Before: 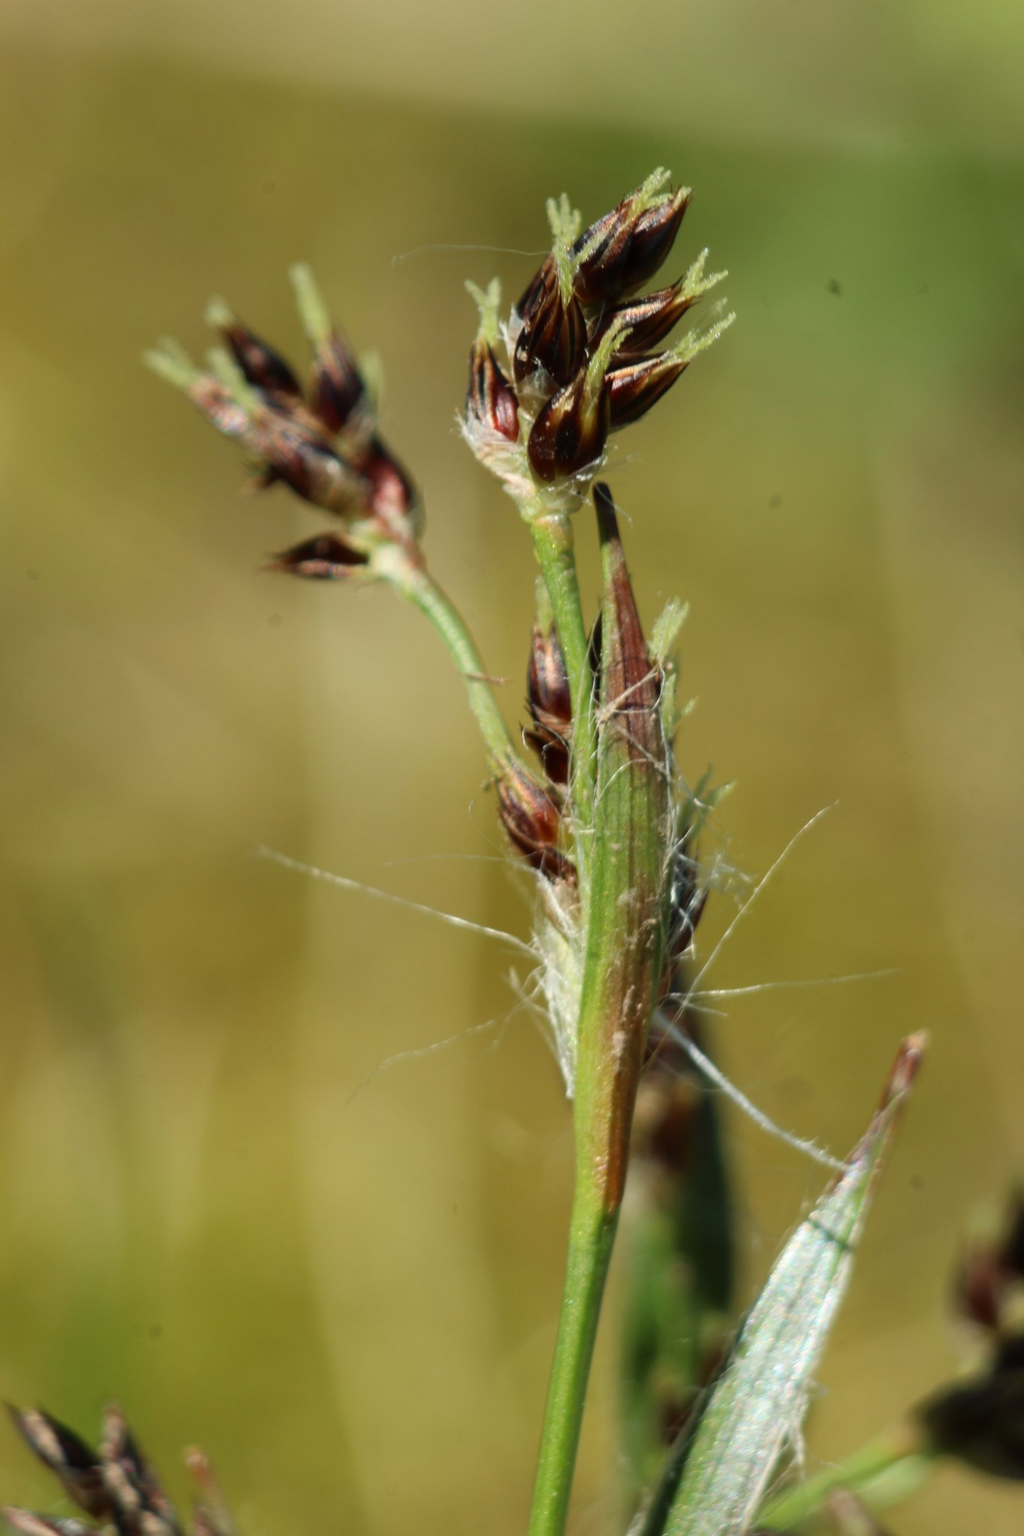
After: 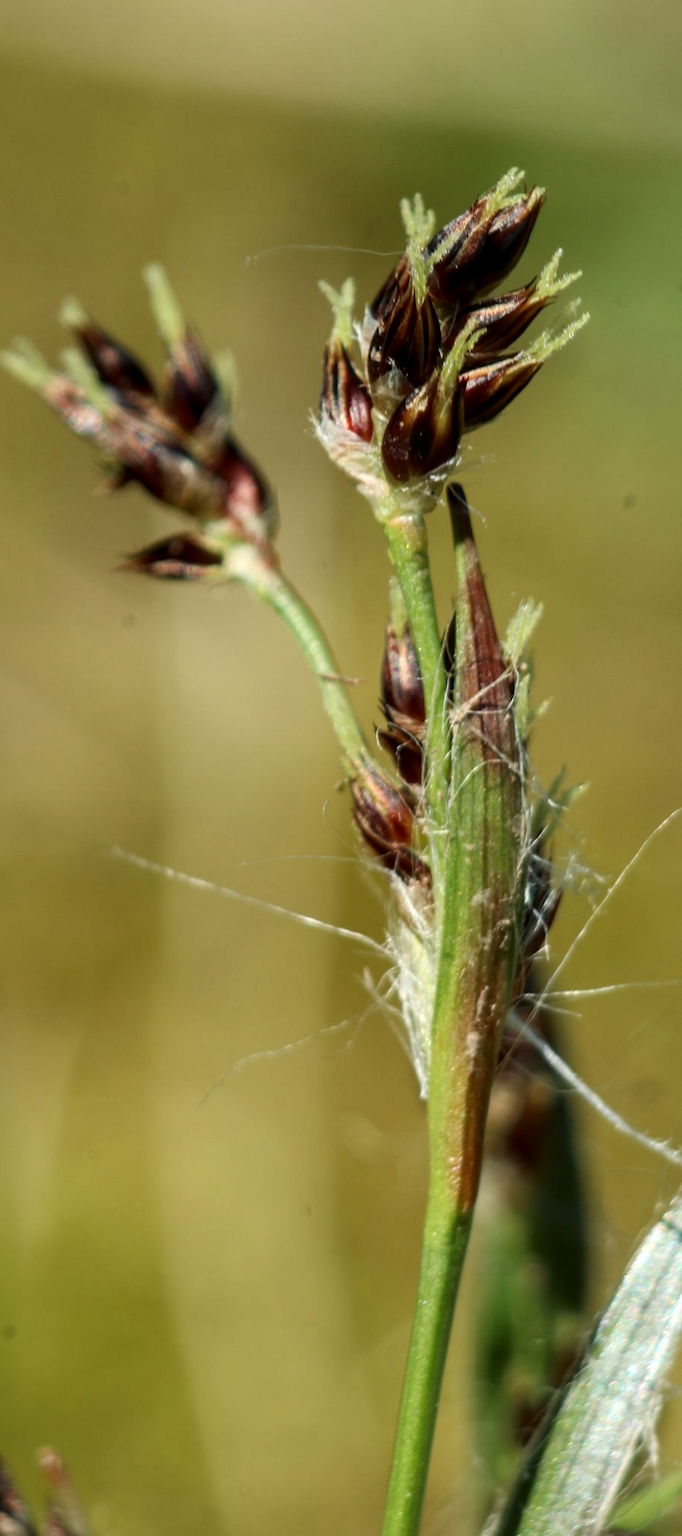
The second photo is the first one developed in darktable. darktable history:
contrast brightness saturation: contrast 0.082, saturation 0.024
crop and rotate: left 14.35%, right 18.98%
exposure: exposure 0.014 EV, compensate exposure bias true, compensate highlight preservation false
local contrast: on, module defaults
